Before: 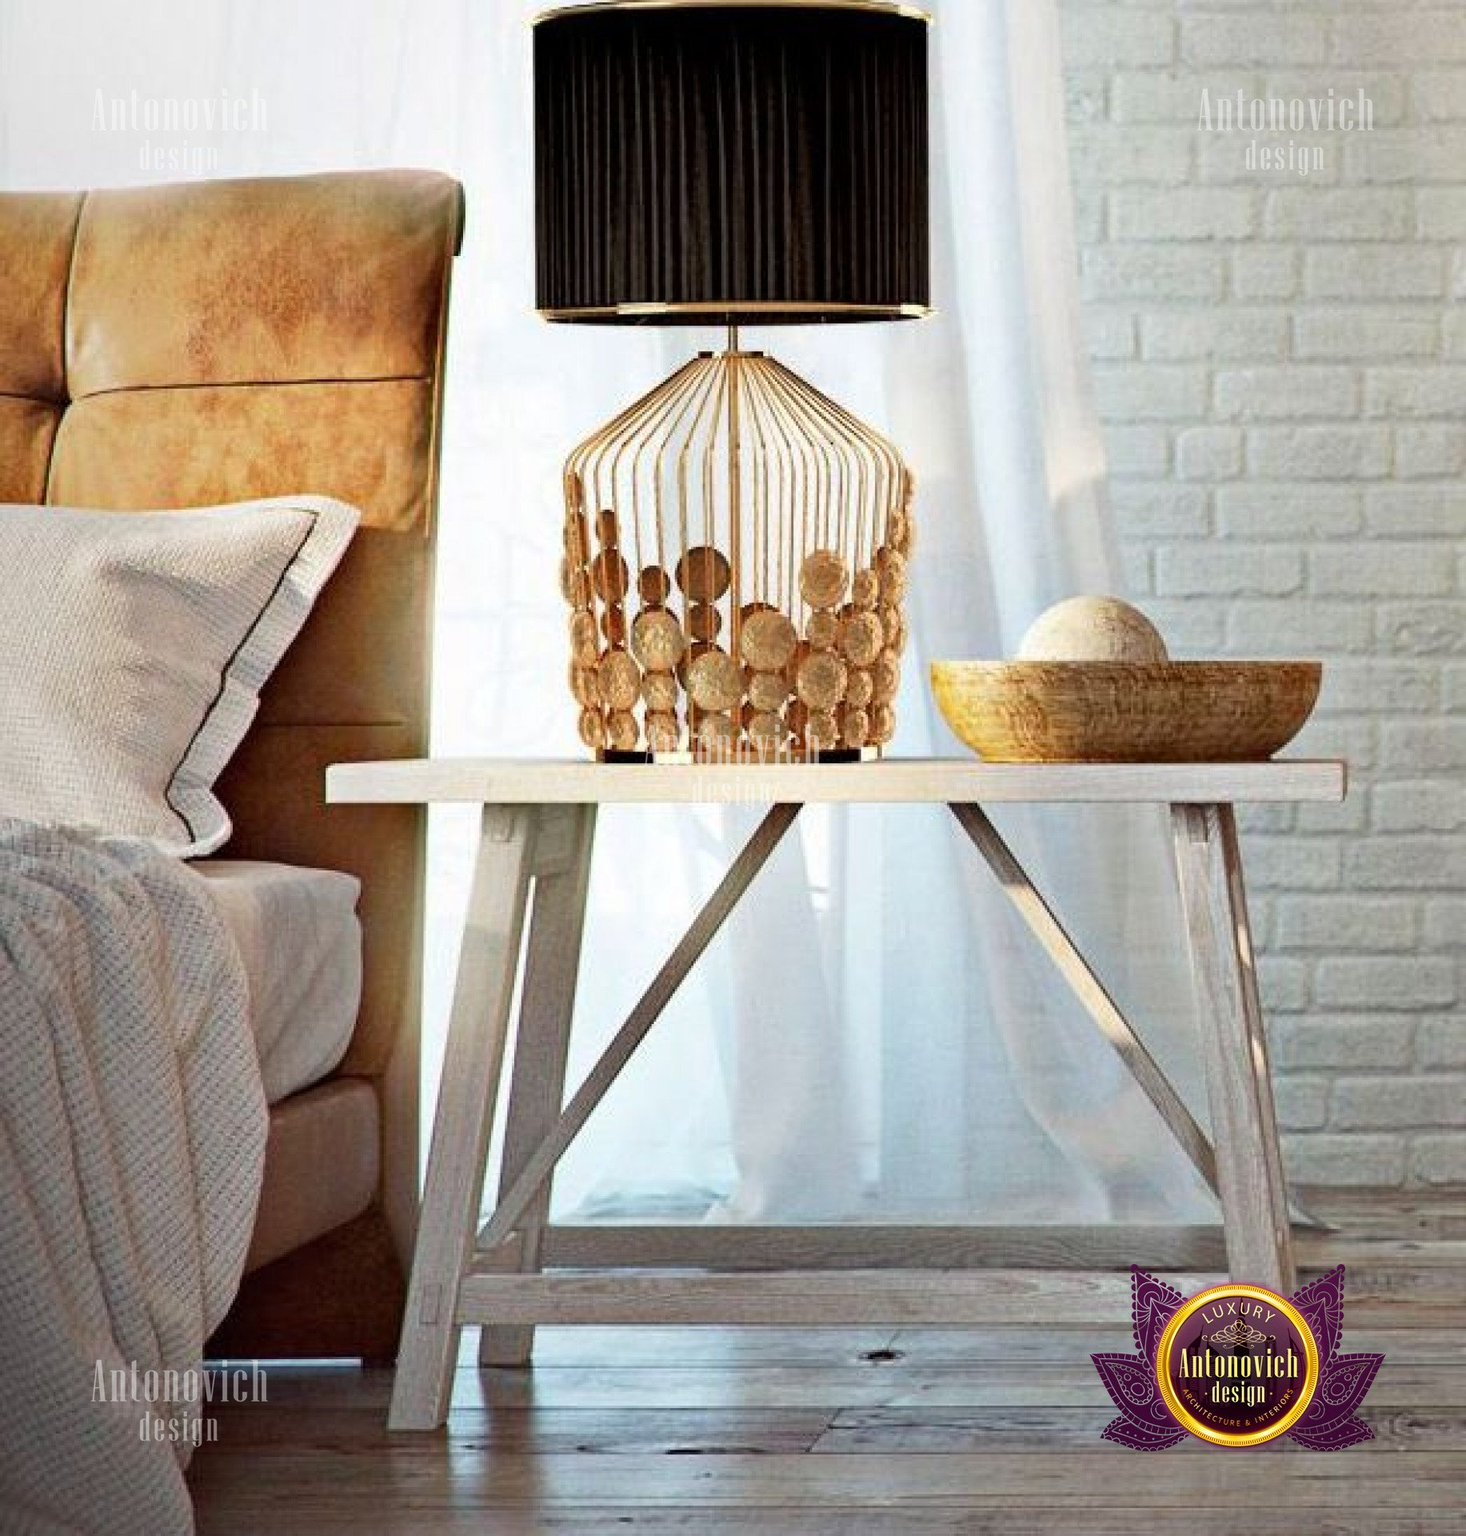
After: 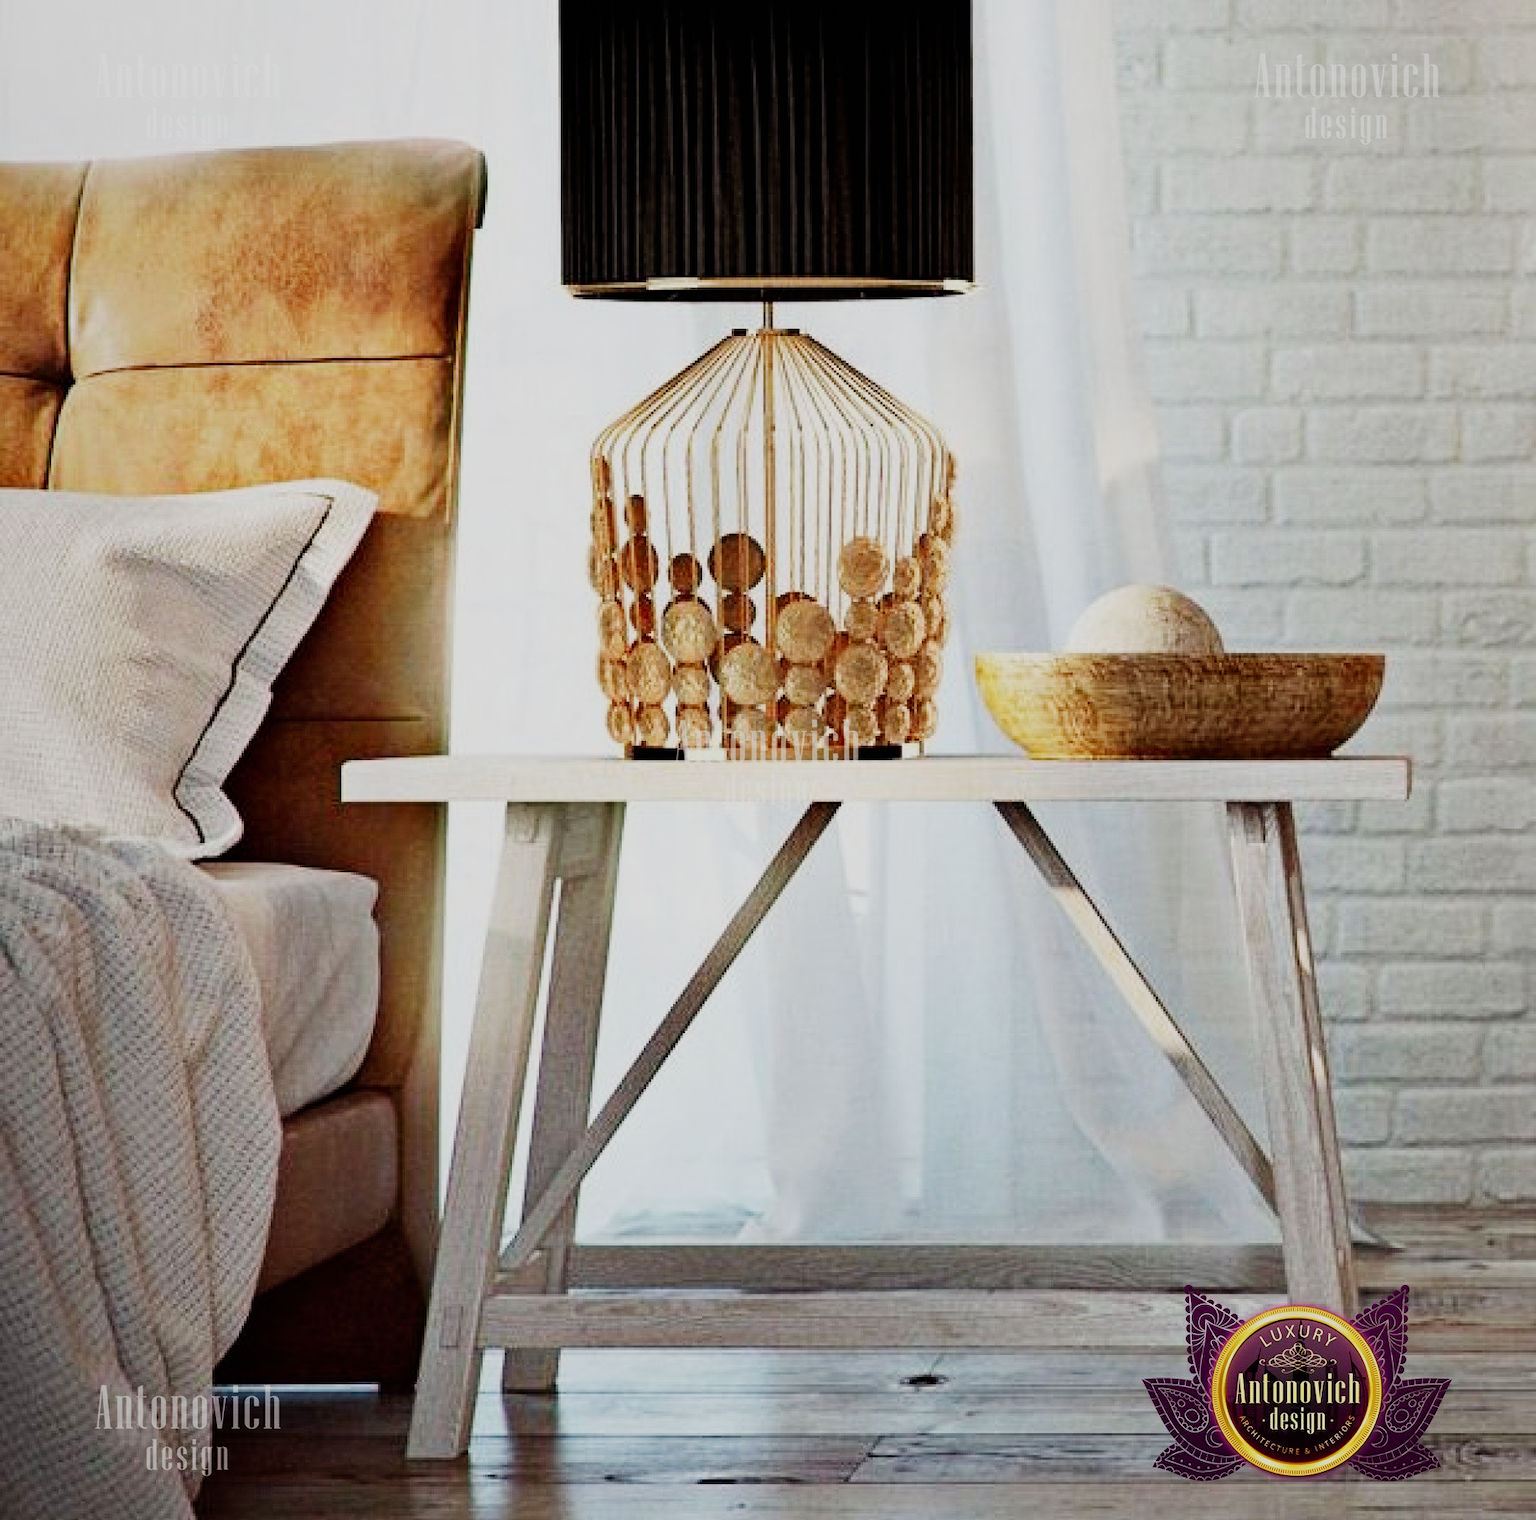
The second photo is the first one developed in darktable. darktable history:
crop and rotate: top 2.479%, bottom 3.018%
sigmoid: skew -0.2, preserve hue 0%, red attenuation 0.1, red rotation 0.035, green attenuation 0.1, green rotation -0.017, blue attenuation 0.15, blue rotation -0.052, base primaries Rec2020
